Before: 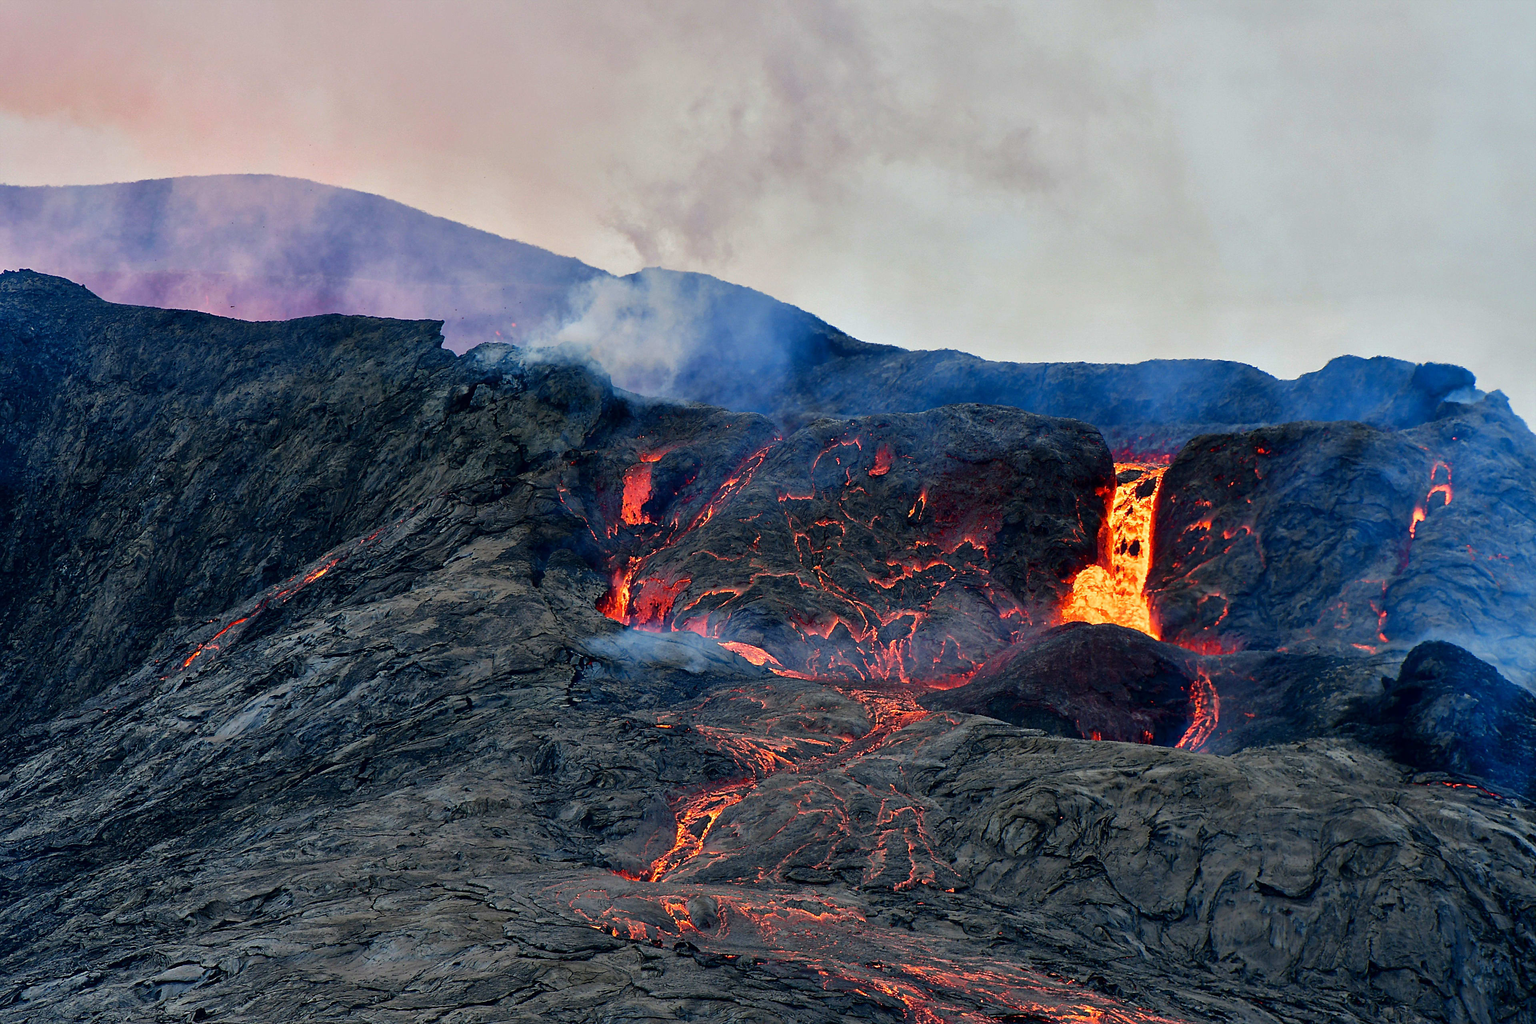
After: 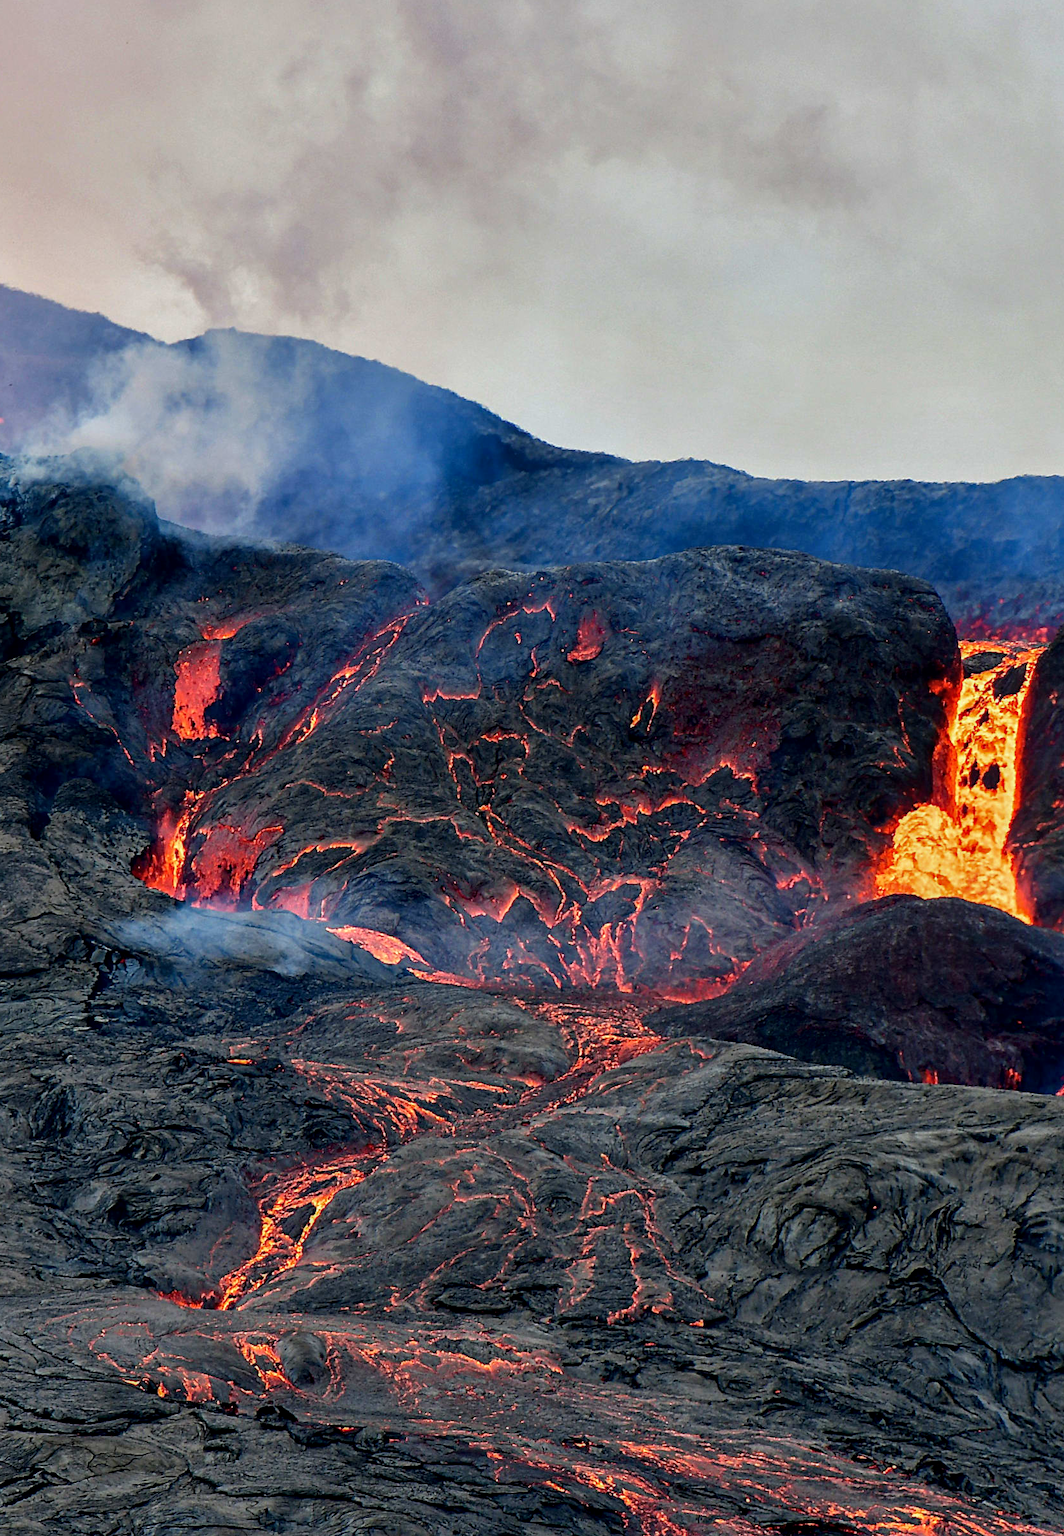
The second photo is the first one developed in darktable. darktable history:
local contrast: on, module defaults
exposure: exposure -0.048 EV, compensate highlight preservation false
crop: left 33.452%, top 6.025%, right 23.155%
